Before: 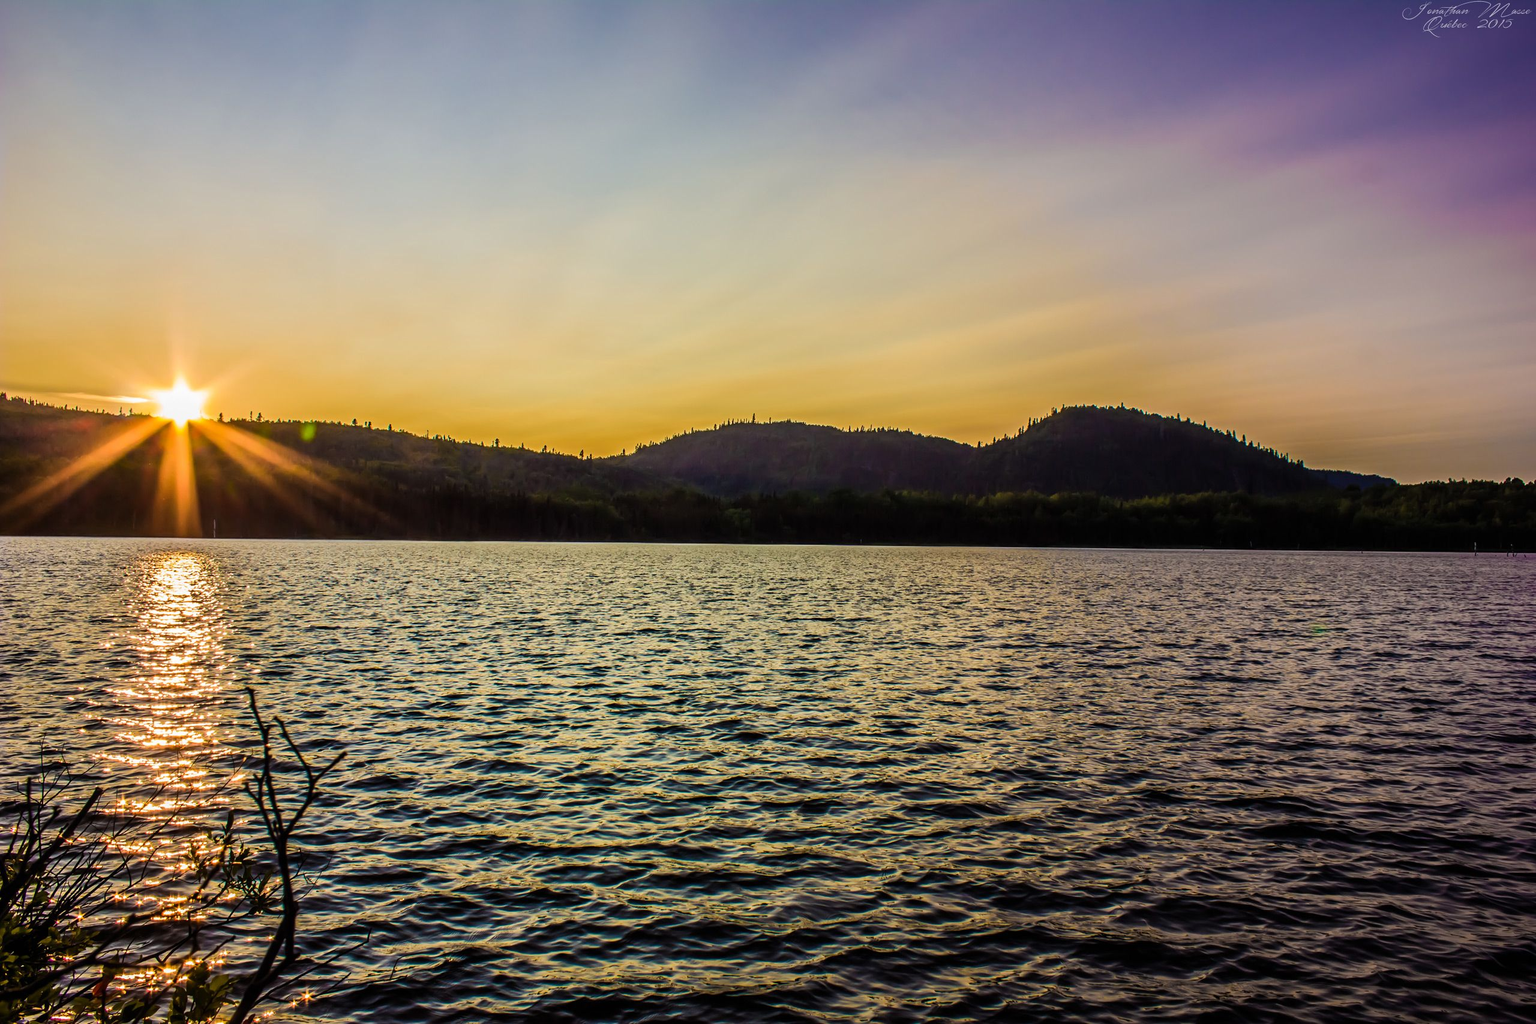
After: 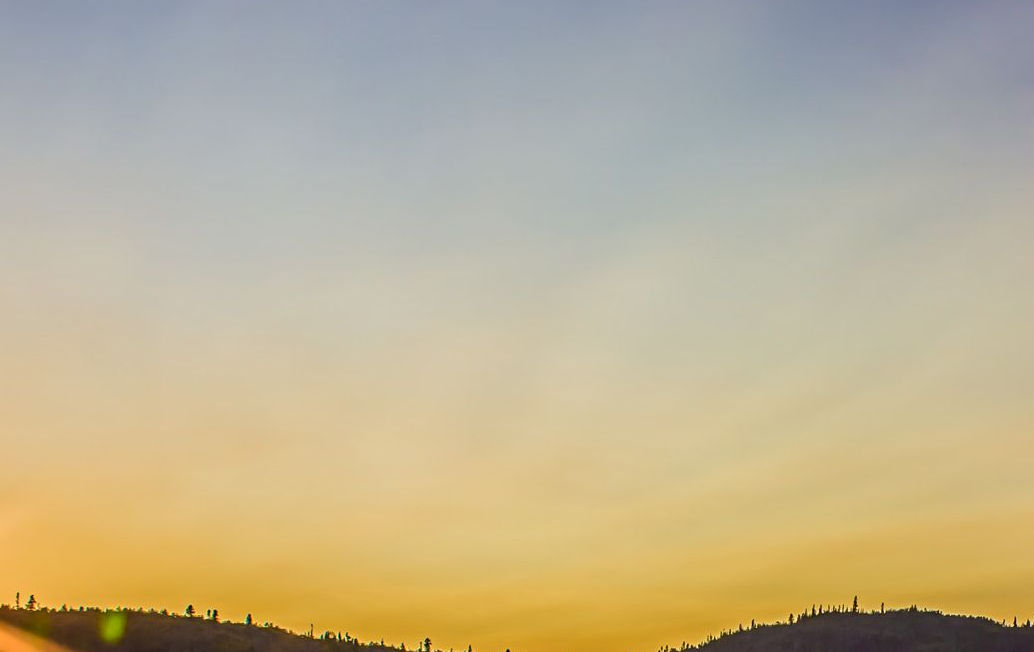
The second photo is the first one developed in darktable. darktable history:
crop: left 15.702%, top 5.452%, right 43.899%, bottom 56.343%
